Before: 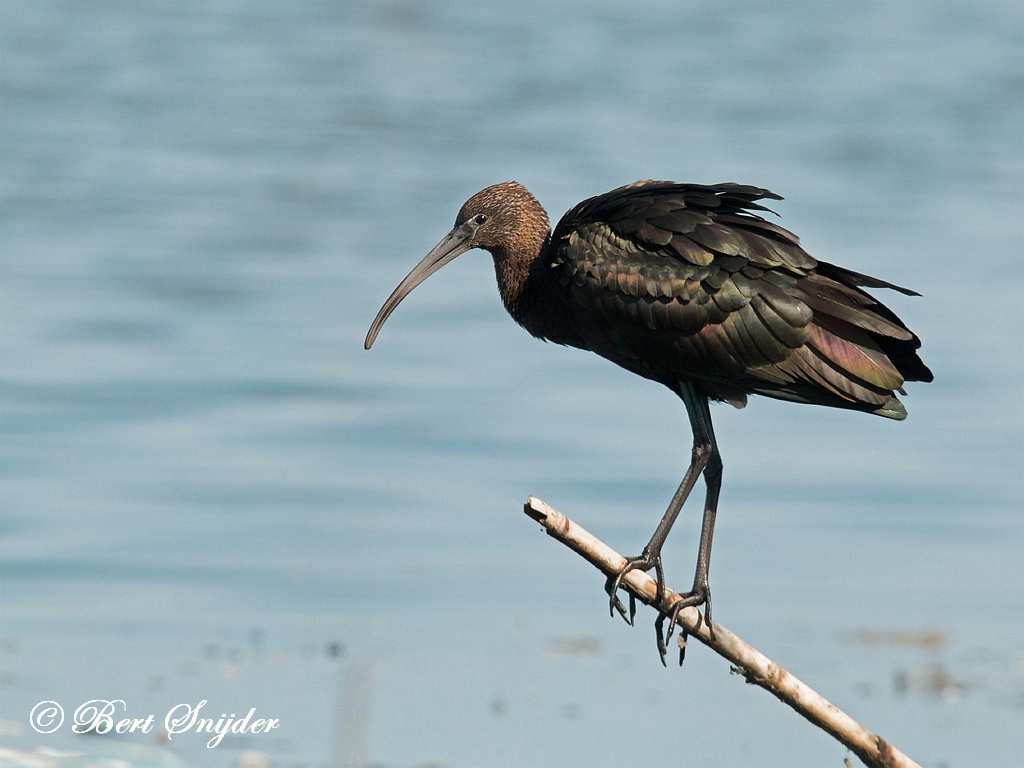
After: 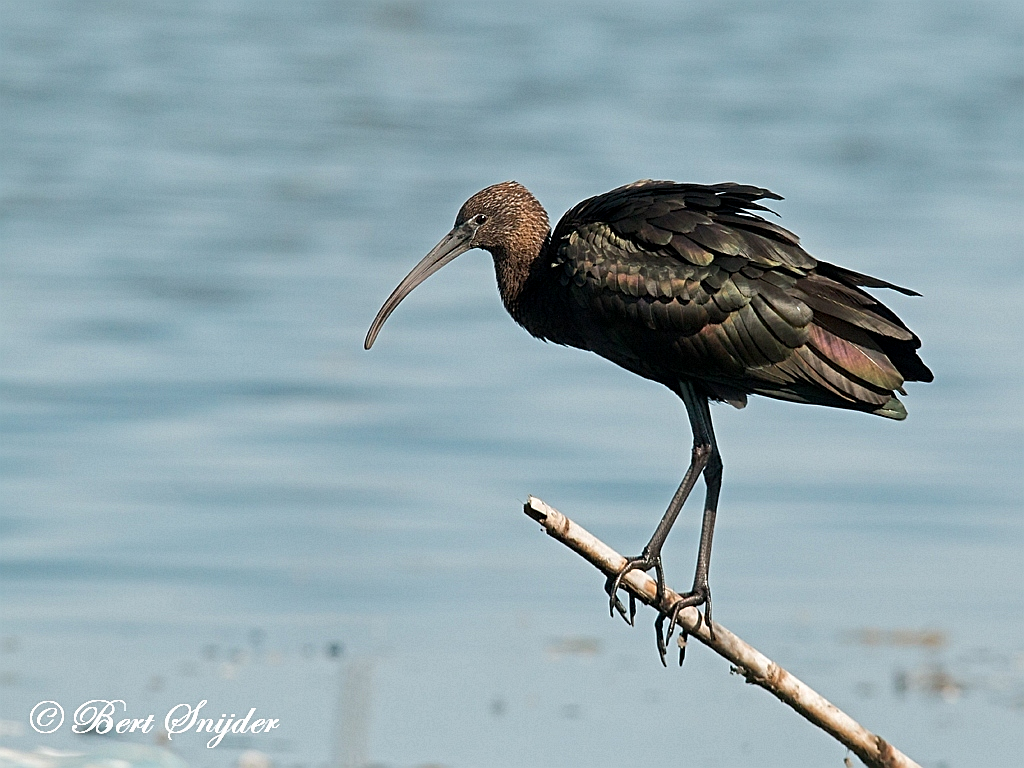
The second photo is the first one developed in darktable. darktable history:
sharpen: amount 0.495
local contrast: highlights 100%, shadows 101%, detail 120%, midtone range 0.2
